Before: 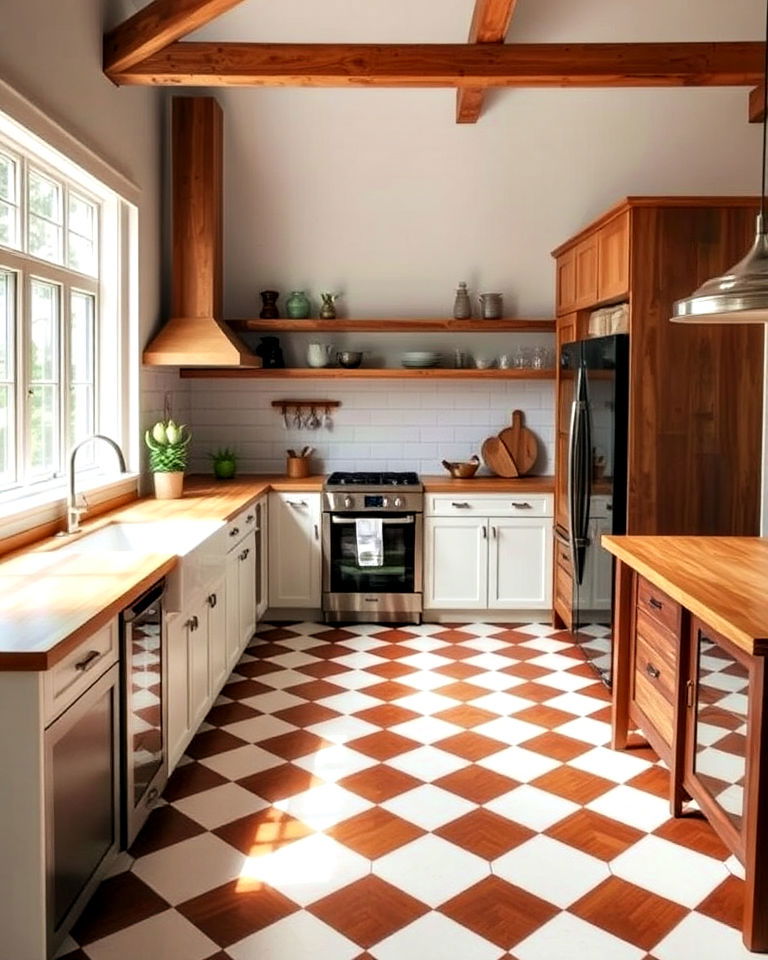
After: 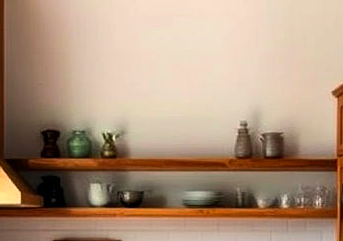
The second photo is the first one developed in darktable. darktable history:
tone equalizer: -8 EV -0.417 EV, -7 EV -0.389 EV, -6 EV -0.333 EV, -5 EV -0.222 EV, -3 EV 0.222 EV, -2 EV 0.333 EV, -1 EV 0.389 EV, +0 EV 0.417 EV, edges refinement/feathering 500, mask exposure compensation -1.57 EV, preserve details no
crop: left 28.64%, top 16.832%, right 26.637%, bottom 58.055%
color balance rgb: perceptual saturation grading › global saturation 20%, global vibrance 10%
